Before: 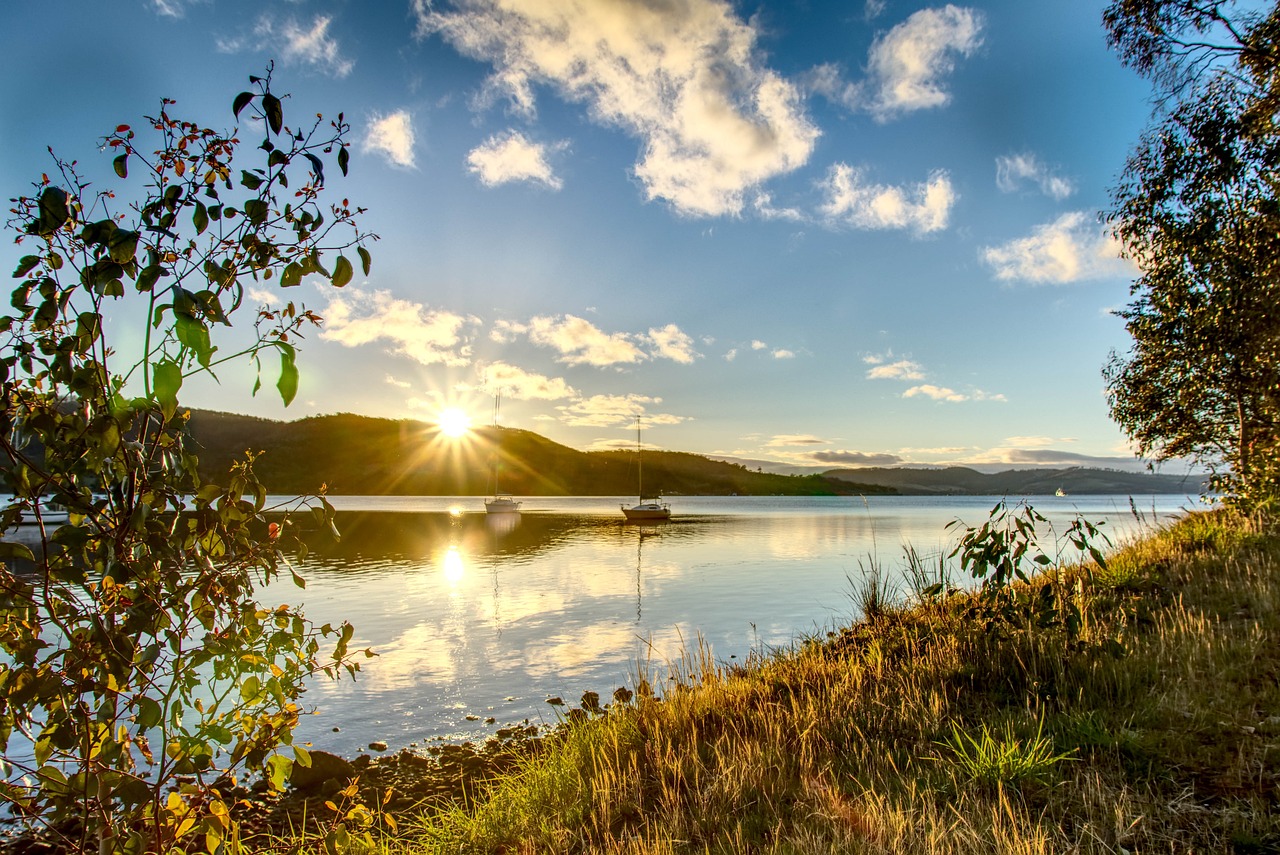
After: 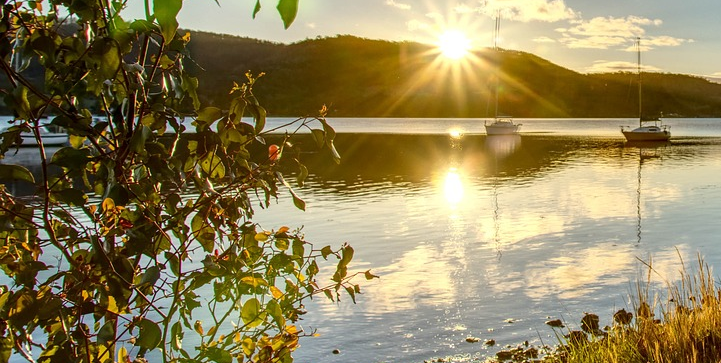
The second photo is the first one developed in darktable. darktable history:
crop: top 44.248%, right 43.67%, bottom 13.206%
